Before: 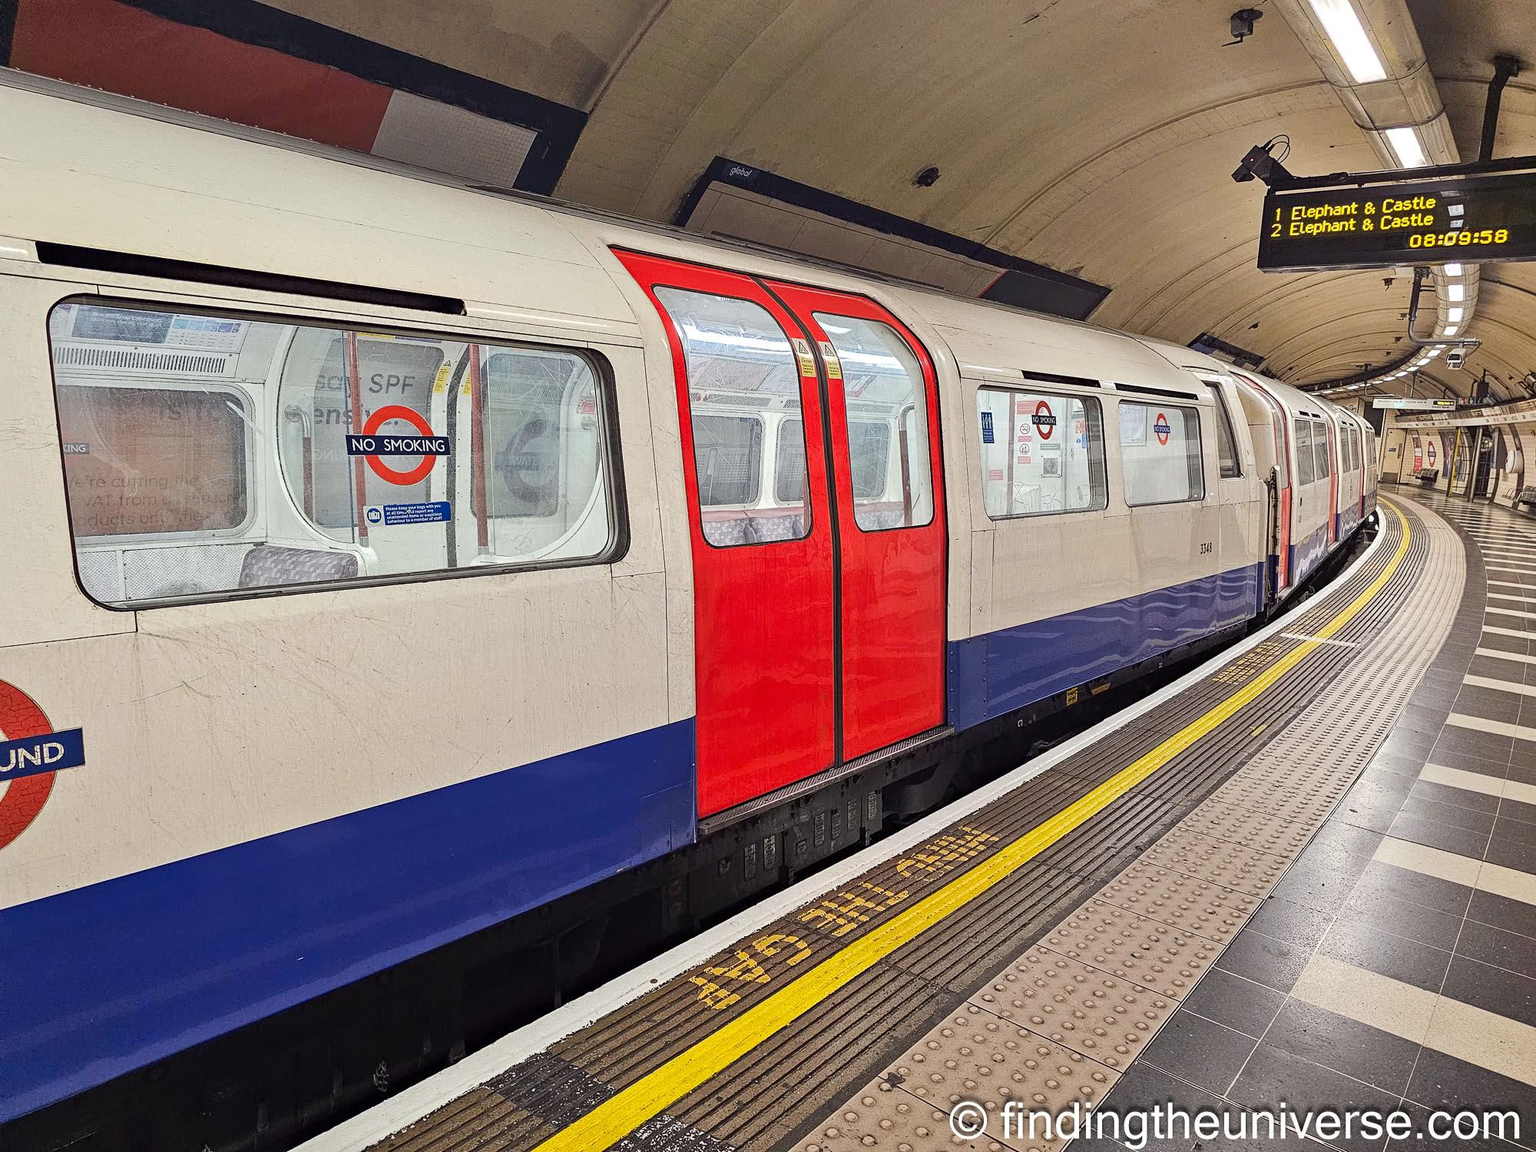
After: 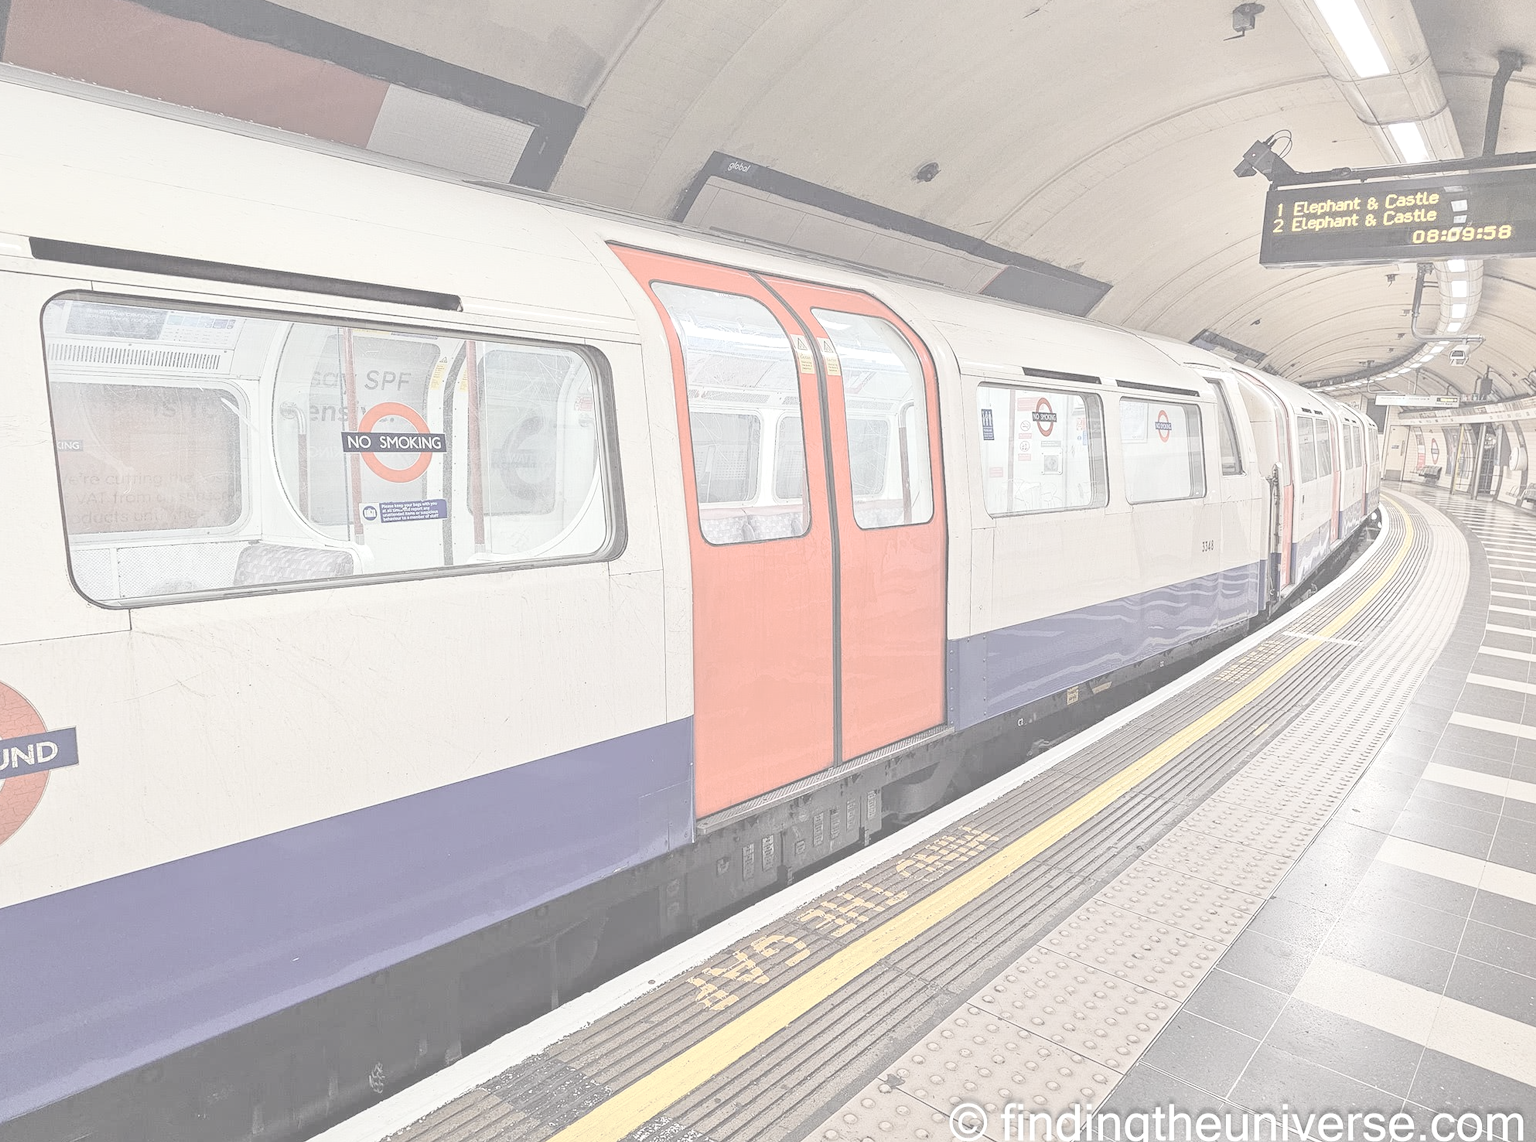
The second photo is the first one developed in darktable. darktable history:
exposure: black level correction 0, exposure 1.104 EV, compensate exposure bias true, compensate highlight preservation false
crop: left 0.466%, top 0.546%, right 0.198%, bottom 0.937%
contrast brightness saturation: contrast -0.326, brightness 0.75, saturation -0.775
